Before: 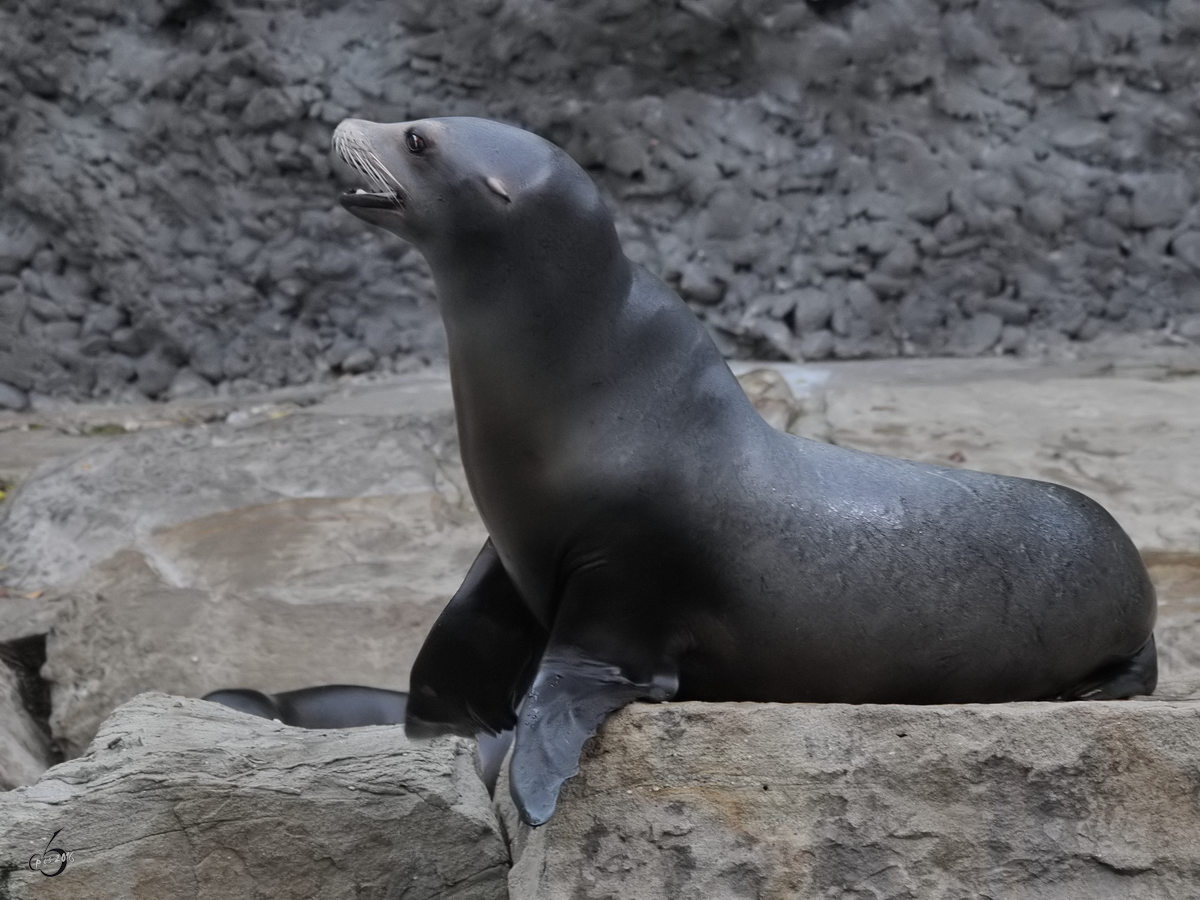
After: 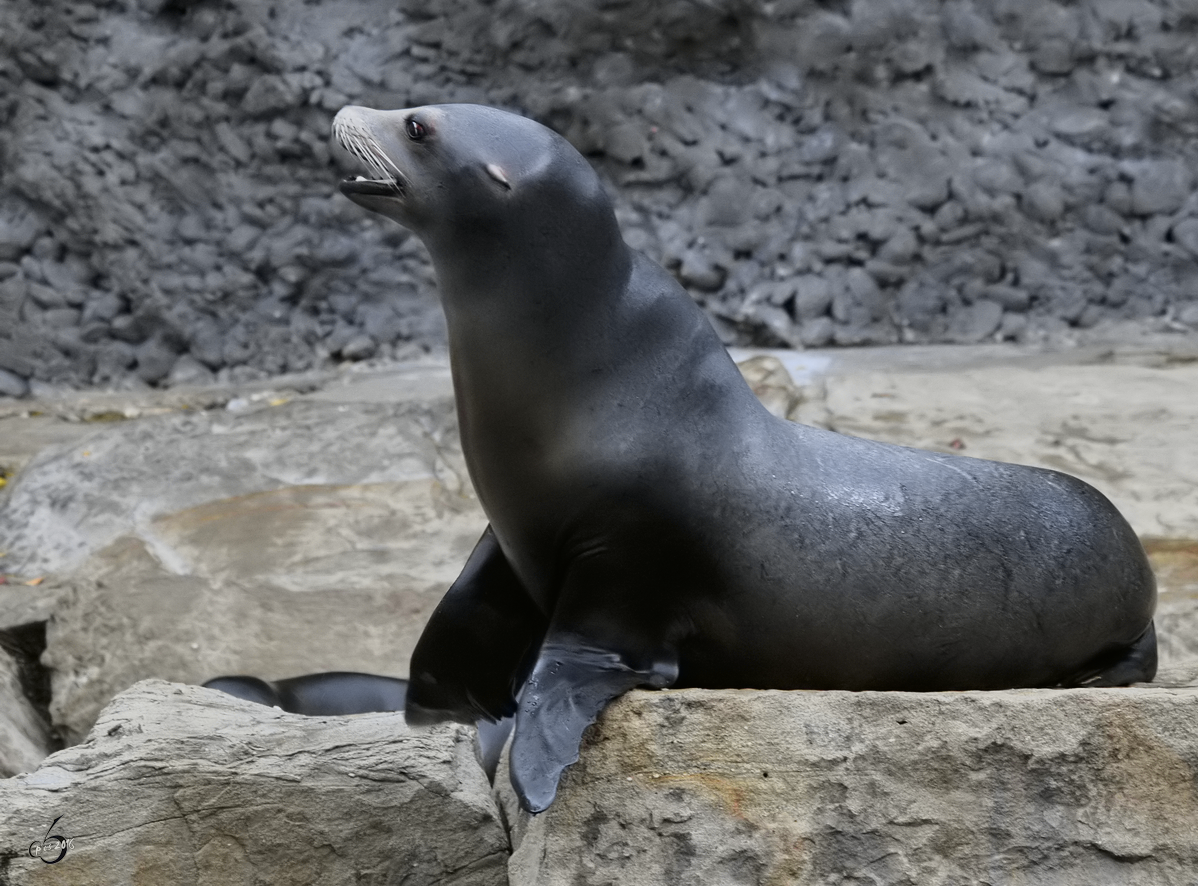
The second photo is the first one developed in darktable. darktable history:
crop: top 1.502%, right 0.102%
tone curve: curves: ch0 [(0, 0.006) (0.037, 0.022) (0.123, 0.105) (0.19, 0.173) (0.277, 0.279) (0.474, 0.517) (0.597, 0.662) (0.687, 0.774) (0.855, 0.891) (1, 0.982)]; ch1 [(0, 0) (0.243, 0.245) (0.422, 0.415) (0.493, 0.498) (0.508, 0.503) (0.531, 0.55) (0.551, 0.582) (0.626, 0.672) (0.694, 0.732) (1, 1)]; ch2 [(0, 0) (0.249, 0.216) (0.356, 0.329) (0.424, 0.442) (0.476, 0.477) (0.498, 0.503) (0.517, 0.524) (0.532, 0.547) (0.562, 0.592) (0.614, 0.657) (0.706, 0.748) (0.808, 0.809) (0.991, 0.968)], color space Lab, independent channels, preserve colors none
velvia: strength 24.94%
